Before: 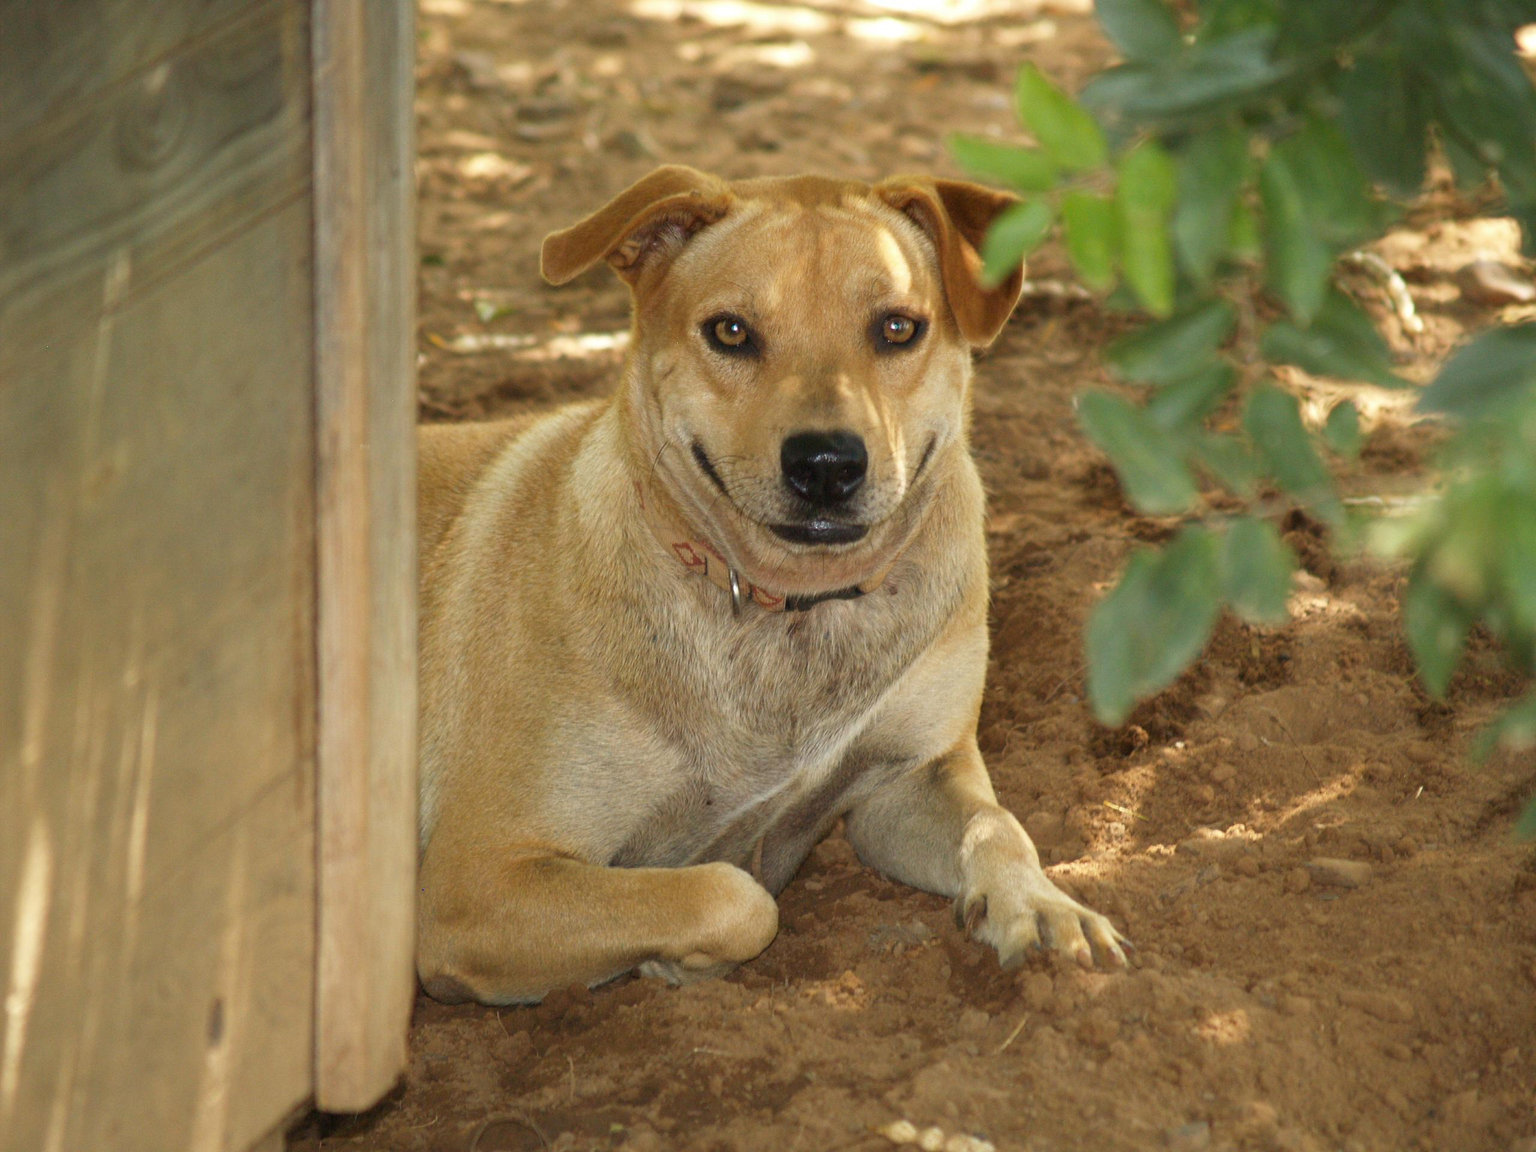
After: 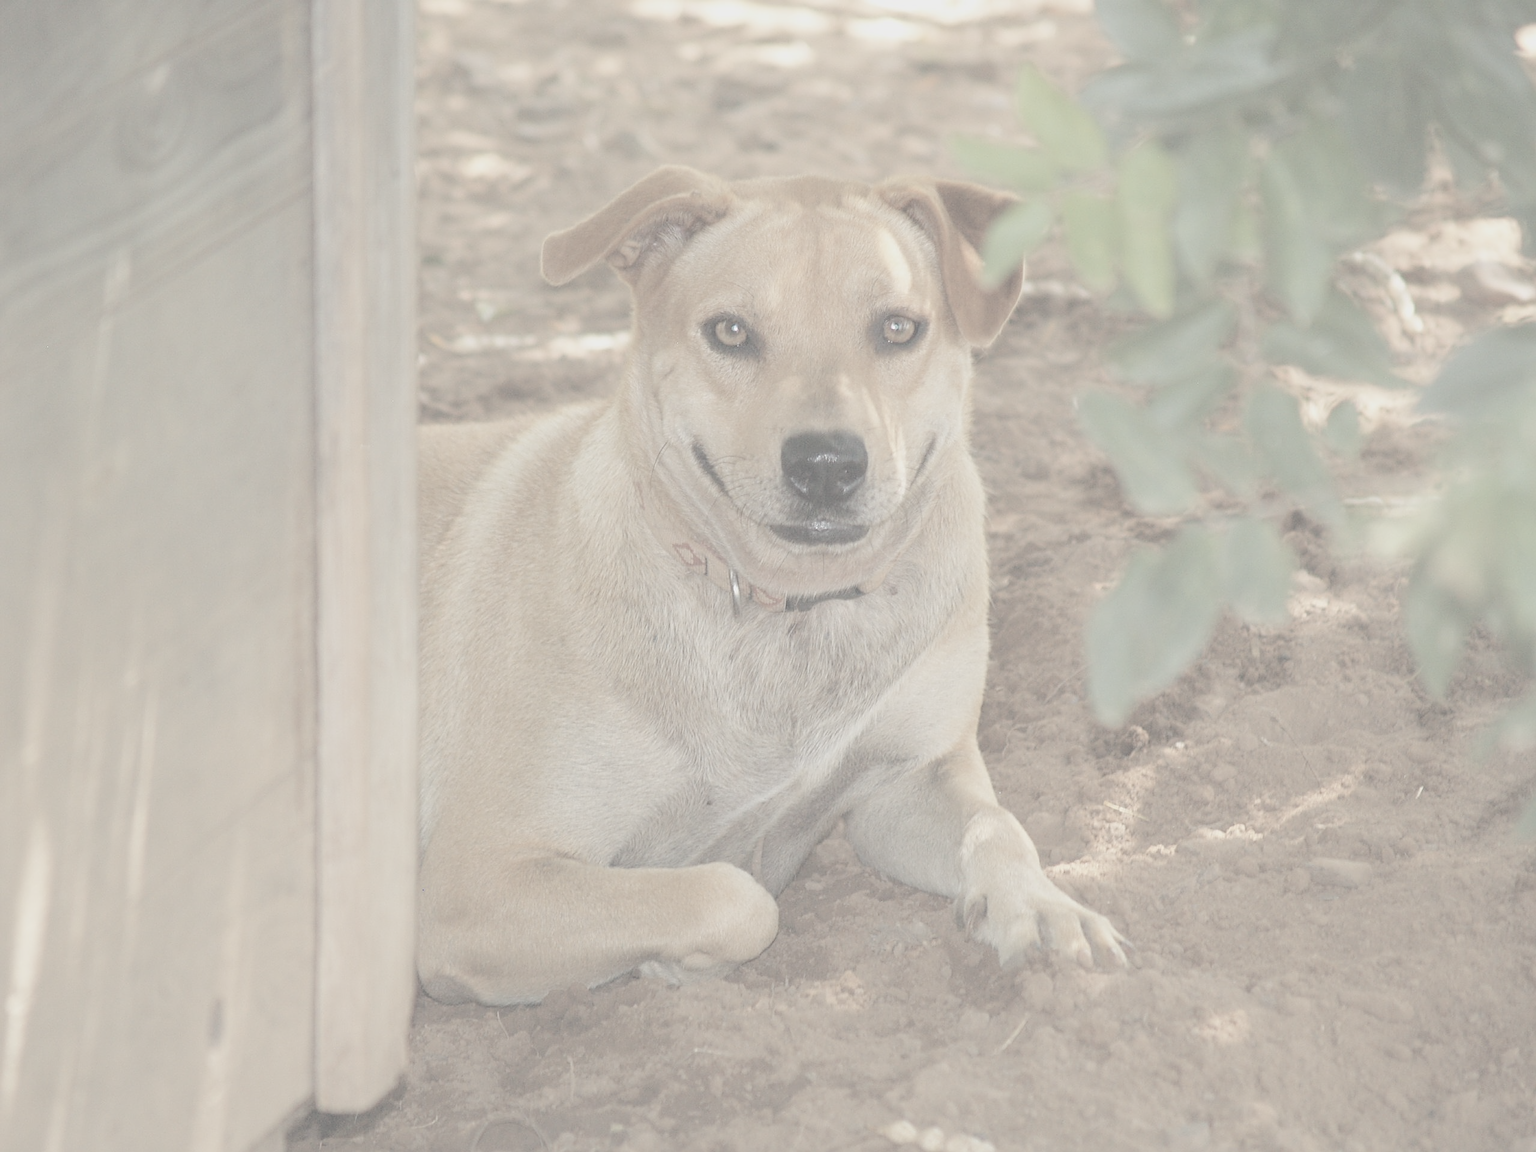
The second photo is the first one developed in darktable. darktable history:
sharpen: on, module defaults
contrast brightness saturation: contrast -0.32, brightness 0.763, saturation -0.768
